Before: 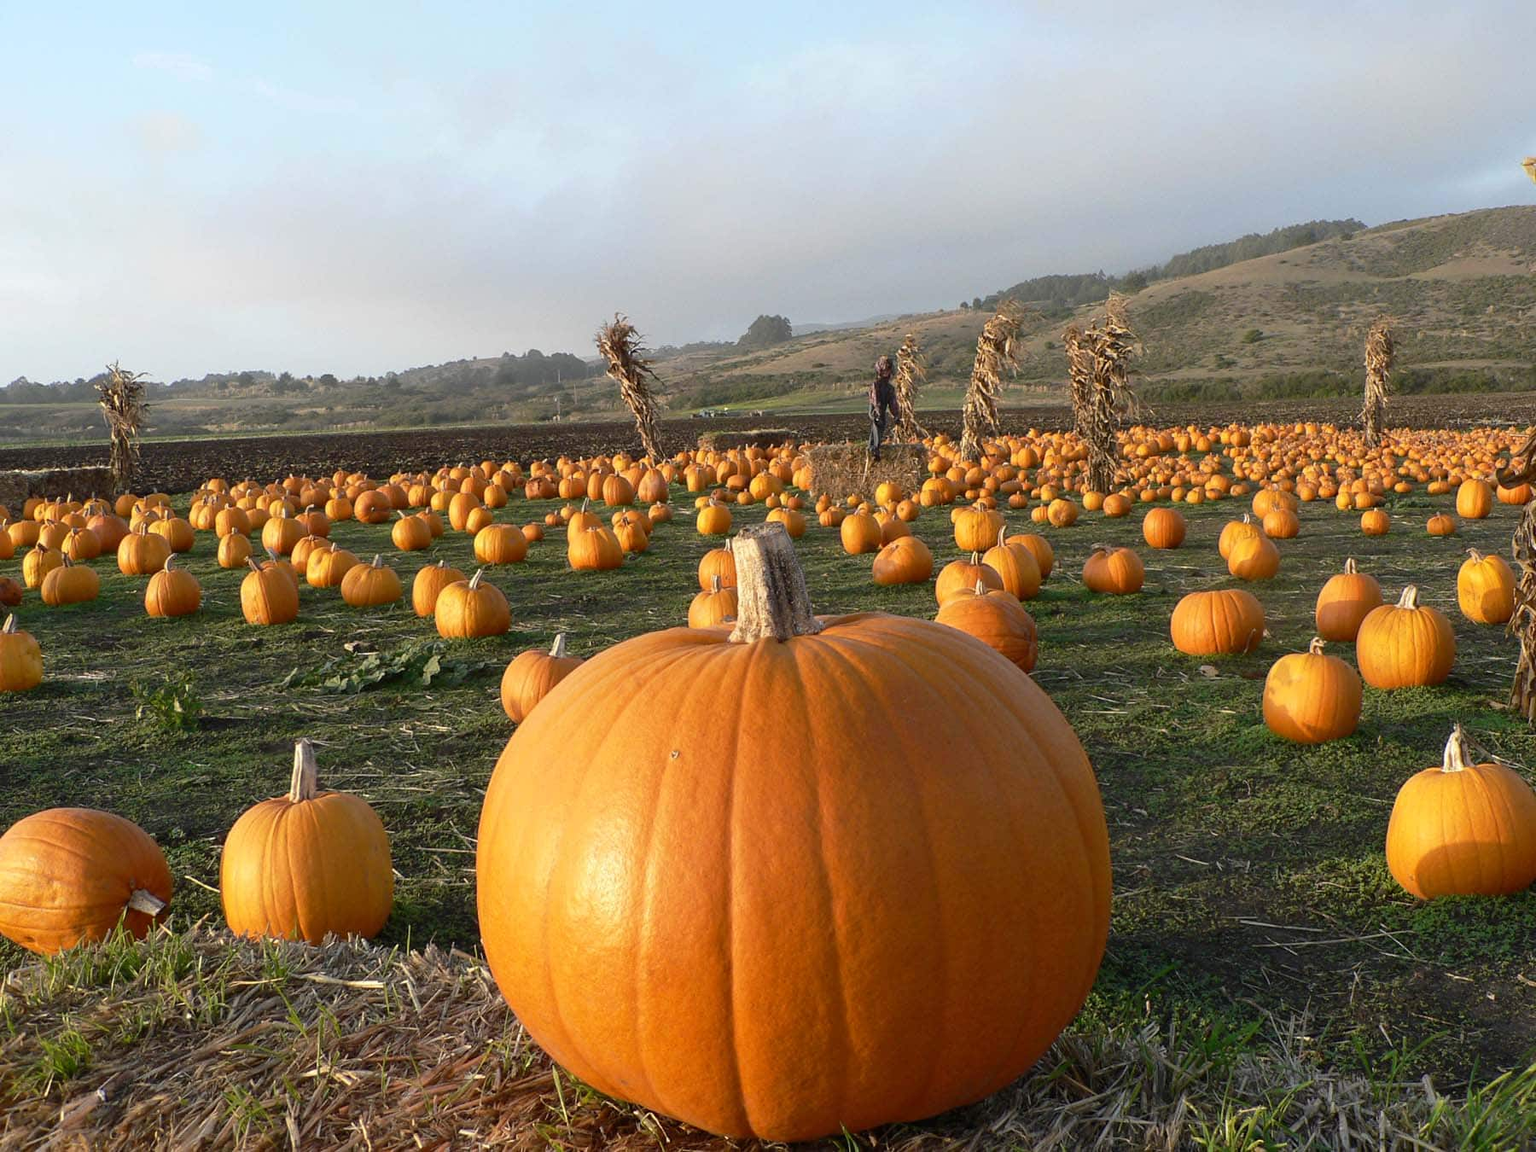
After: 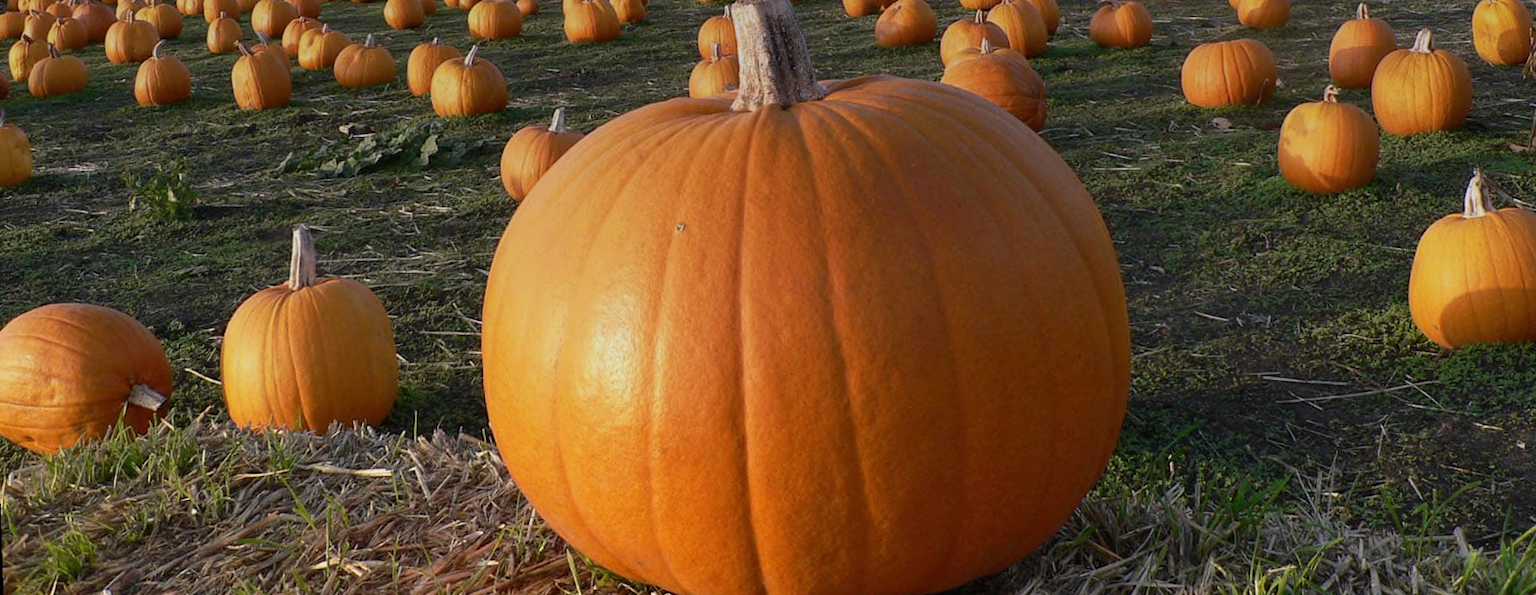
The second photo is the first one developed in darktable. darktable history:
graduated density: hue 238.83°, saturation 50%
crop and rotate: top 46.237%
rotate and perspective: rotation -2°, crop left 0.022, crop right 0.978, crop top 0.049, crop bottom 0.951
